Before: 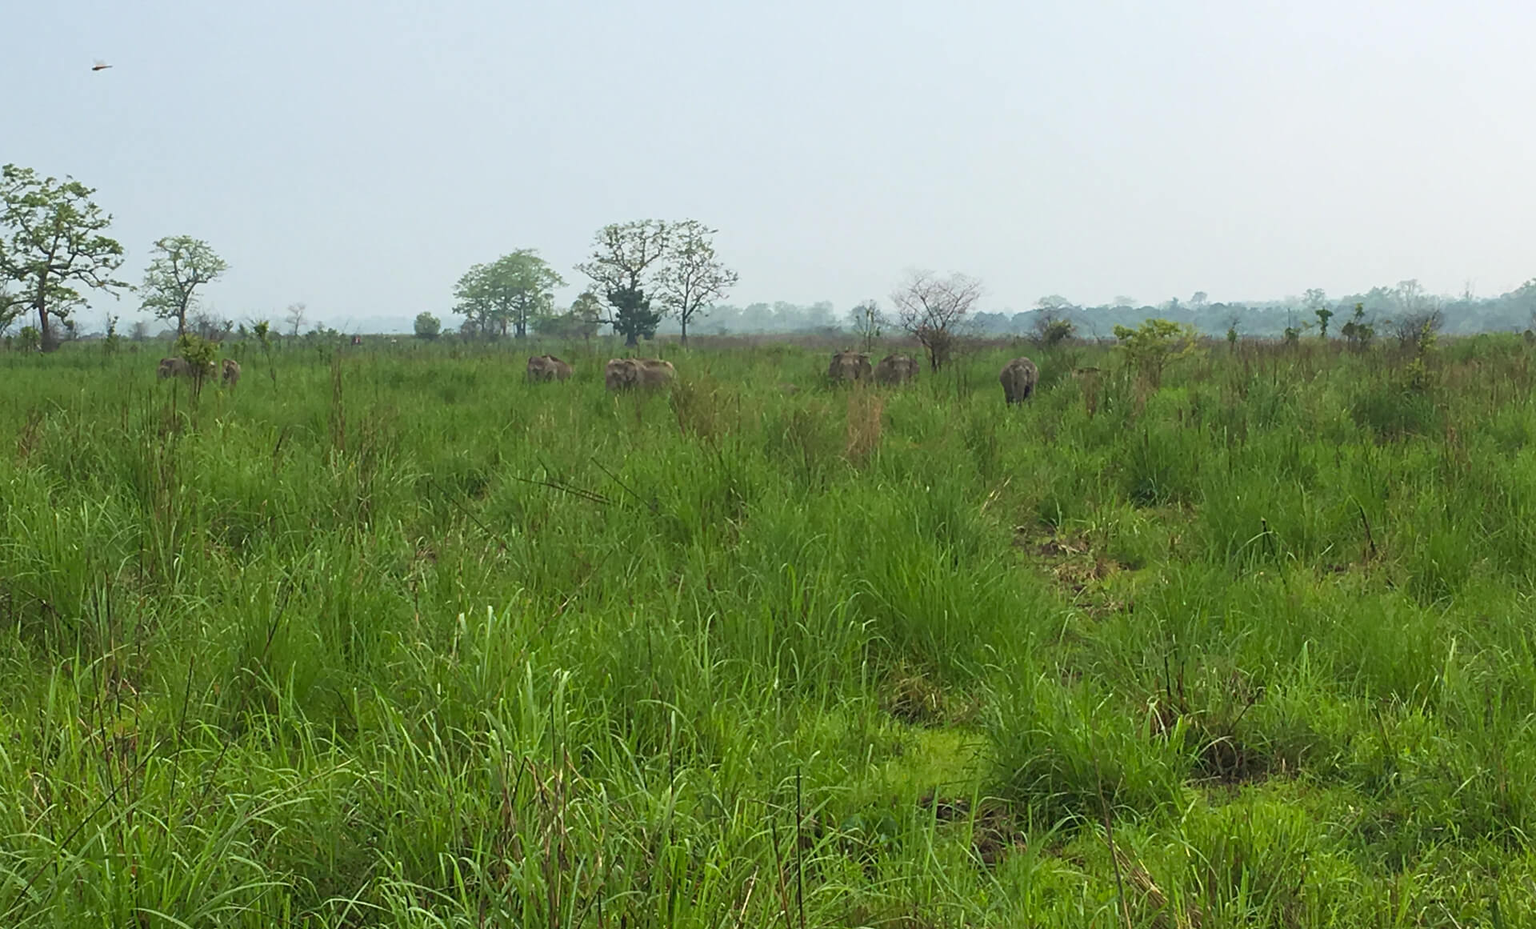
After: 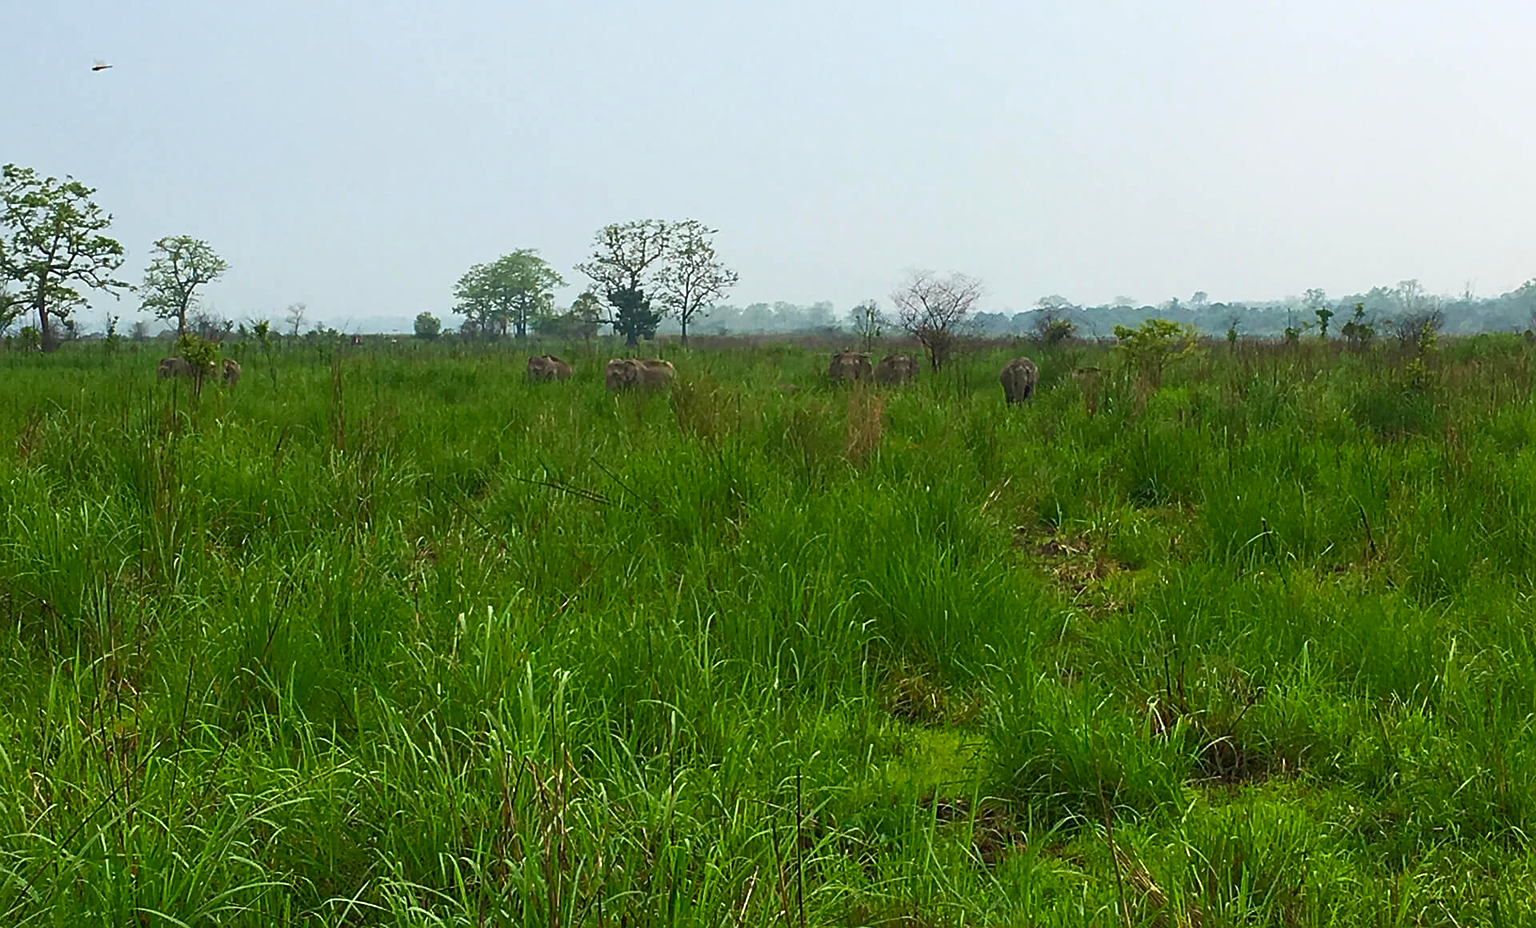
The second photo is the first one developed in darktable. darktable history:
sharpen: on, module defaults
contrast brightness saturation: contrast 0.12, brightness -0.12, saturation 0.2
rgb curve: curves: ch0 [(0, 0) (0.053, 0.068) (0.122, 0.128) (1, 1)]
